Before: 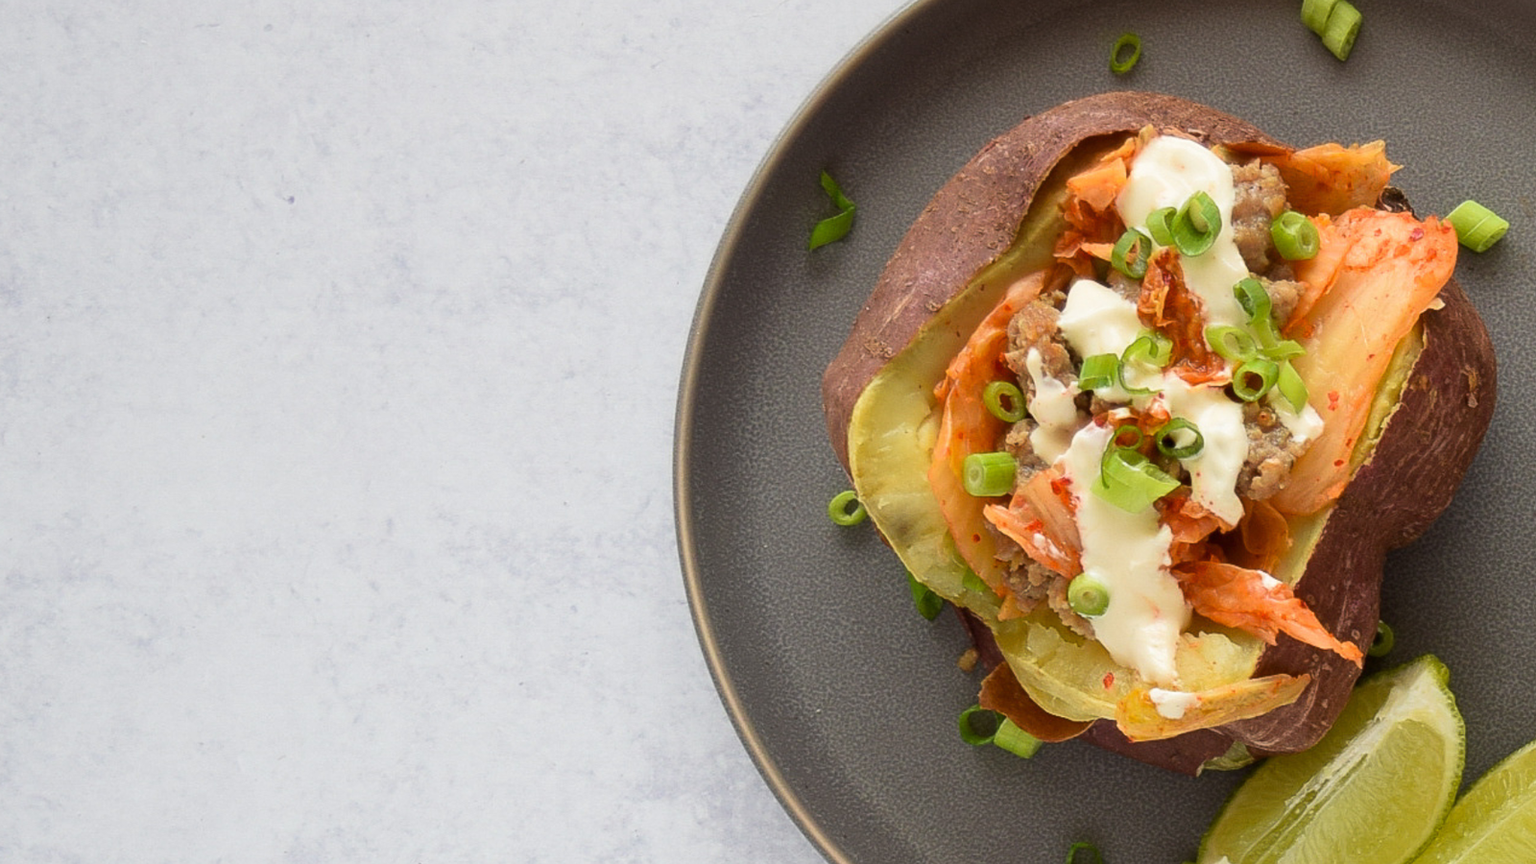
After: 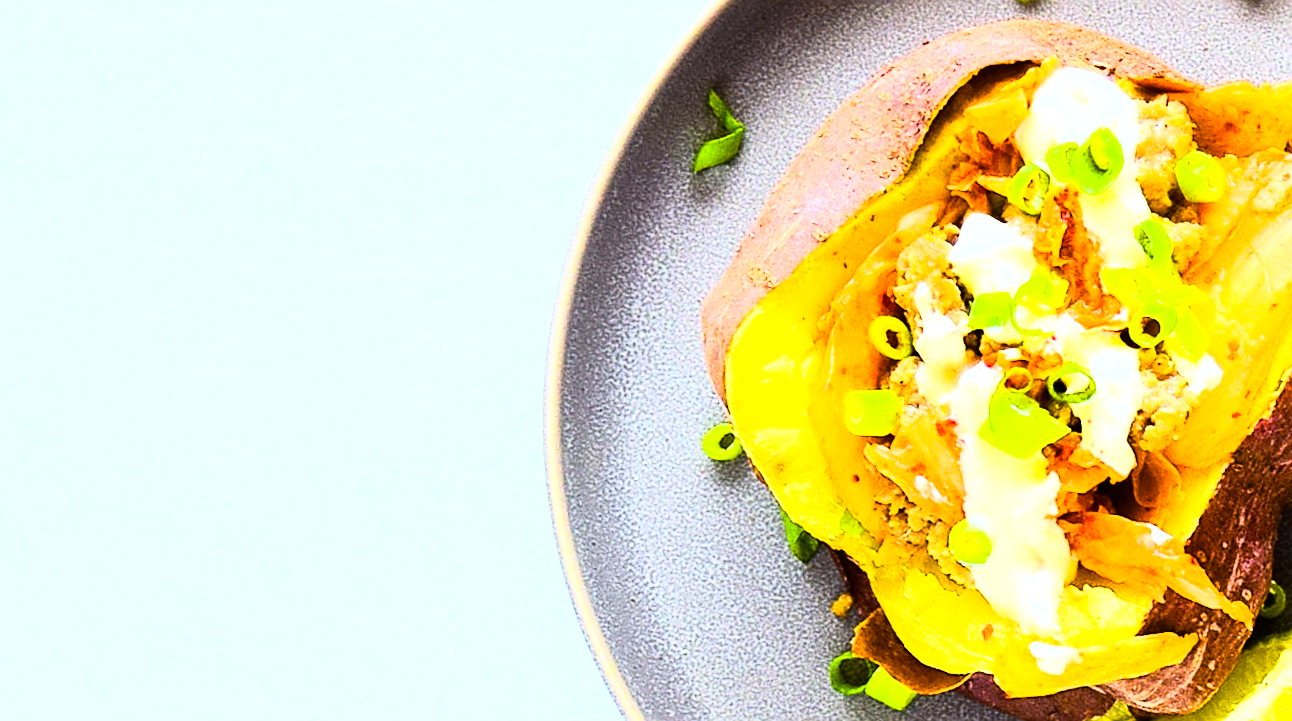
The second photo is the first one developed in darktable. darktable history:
rgb curve: curves: ch0 [(0, 0) (0.21, 0.15) (0.24, 0.21) (0.5, 0.75) (0.75, 0.96) (0.89, 0.99) (1, 1)]; ch1 [(0, 0.02) (0.21, 0.13) (0.25, 0.2) (0.5, 0.67) (0.75, 0.9) (0.89, 0.97) (1, 1)]; ch2 [(0, 0.02) (0.21, 0.13) (0.25, 0.2) (0.5, 0.67) (0.75, 0.9) (0.89, 0.97) (1, 1)], compensate middle gray true
color balance rgb: linear chroma grading › global chroma 9%, perceptual saturation grading › global saturation 36%, perceptual saturation grading › shadows 35%, perceptual brilliance grading › global brilliance 15%, perceptual brilliance grading › shadows -35%, global vibrance 15%
crop and rotate: angle -3.27°, left 5.211%, top 5.211%, right 4.607%, bottom 4.607%
sharpen: on, module defaults
exposure: black level correction 0, exposure 1.1 EV, compensate exposure bias true, compensate highlight preservation false
white balance: red 0.931, blue 1.11
rotate and perspective: rotation -1°, crop left 0.011, crop right 0.989, crop top 0.025, crop bottom 0.975
